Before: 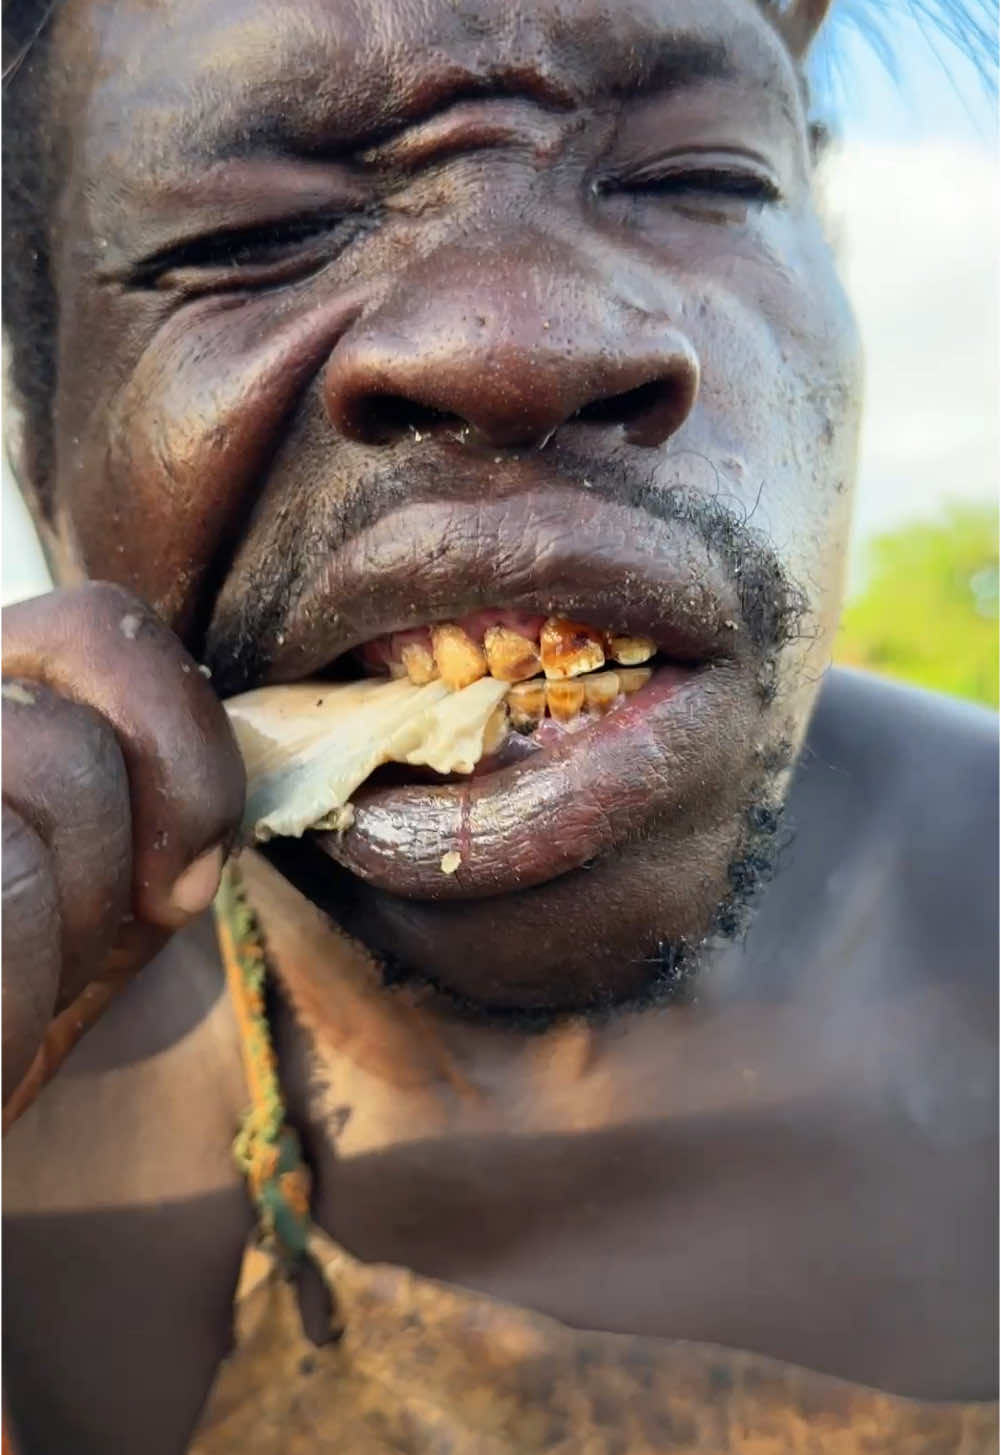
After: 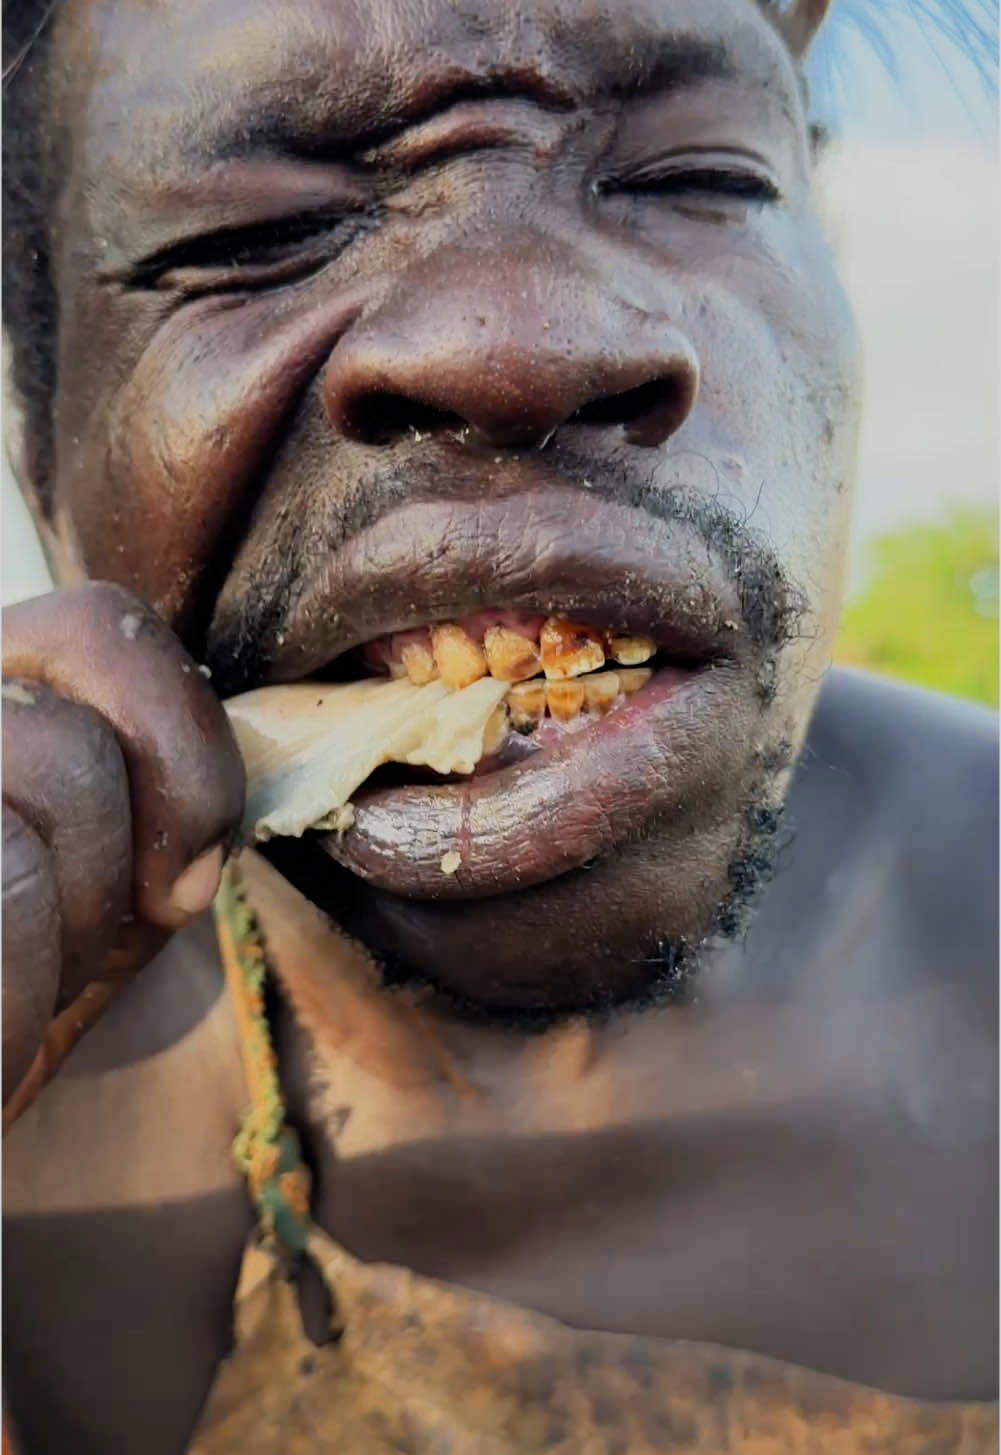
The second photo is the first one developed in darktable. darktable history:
filmic rgb: black relative exposure -16 EV, white relative exposure 6.93 EV, hardness 4.67
